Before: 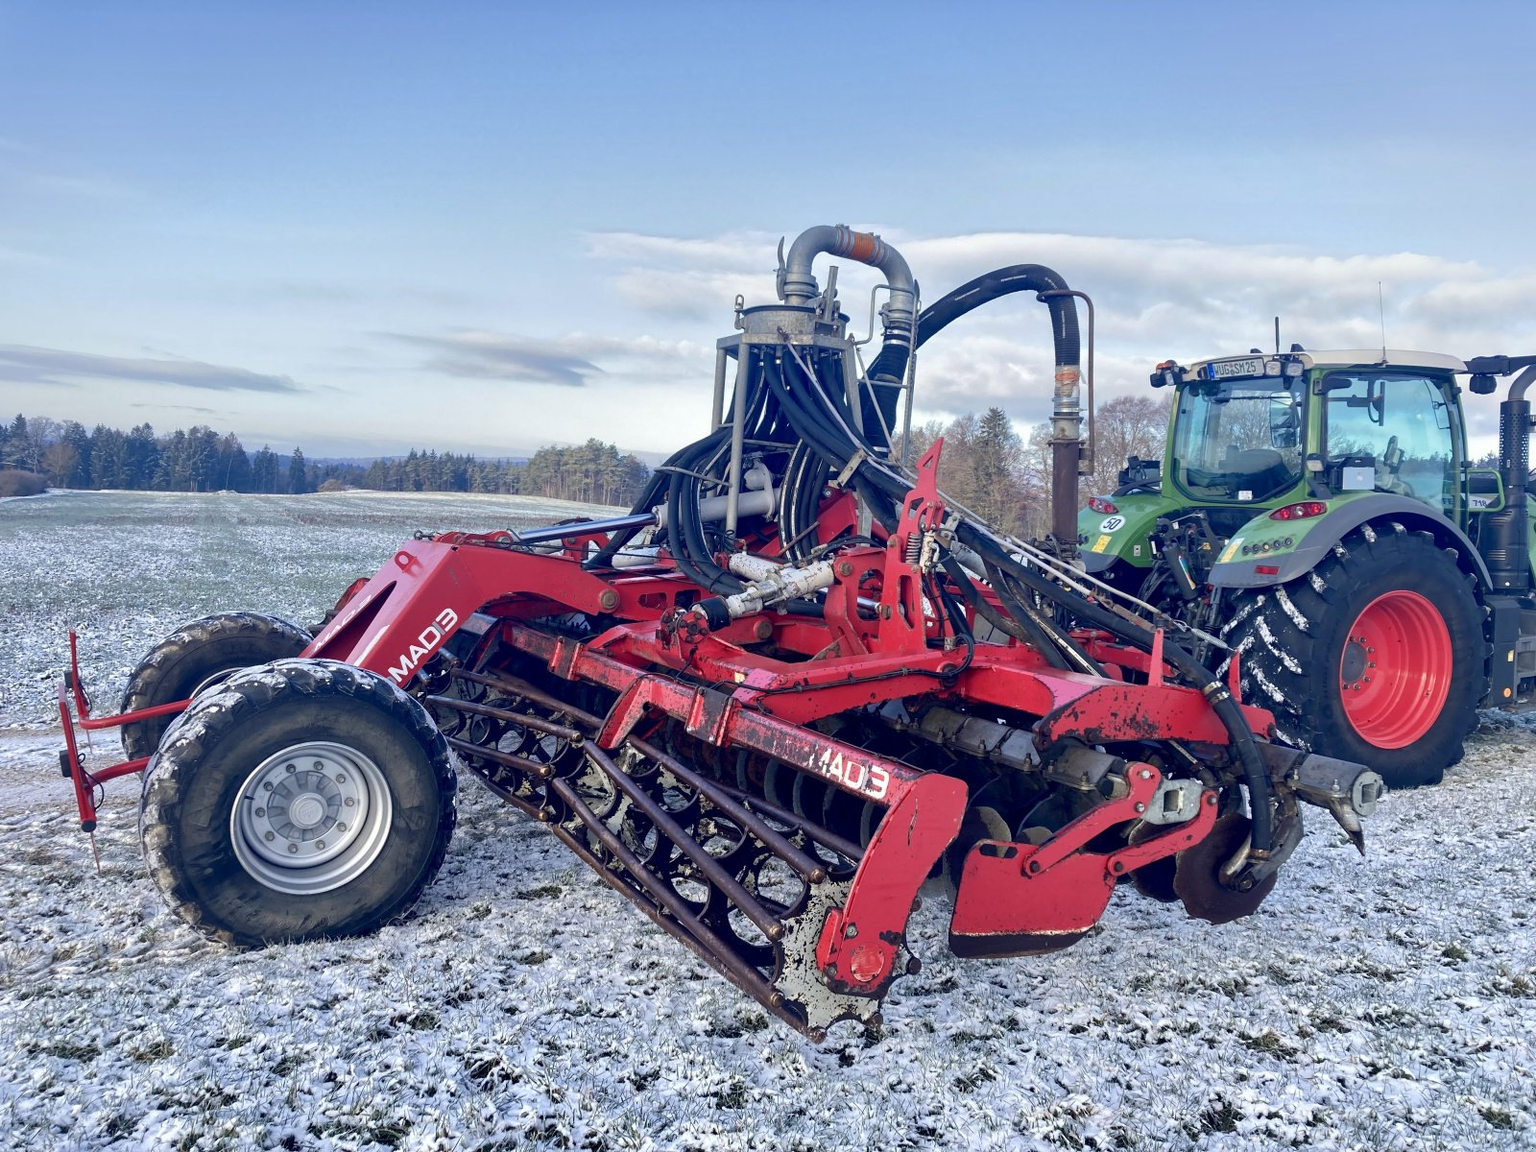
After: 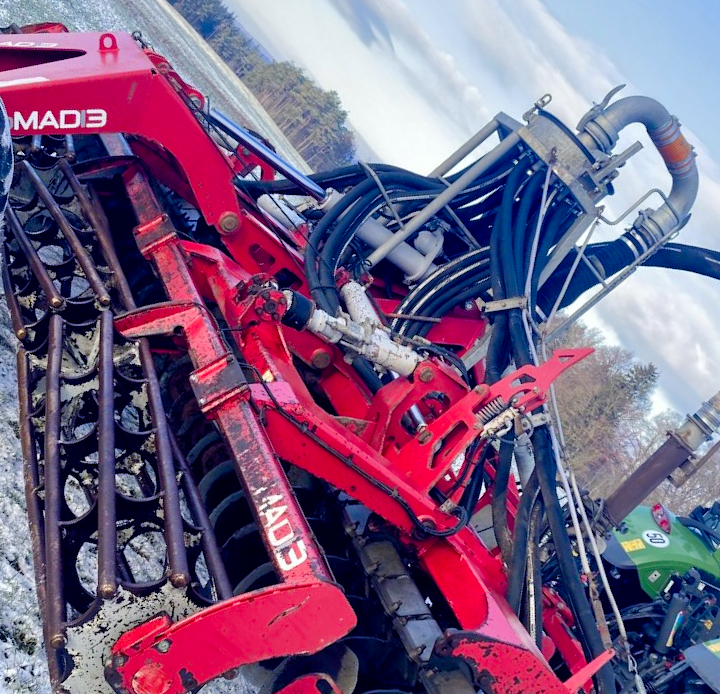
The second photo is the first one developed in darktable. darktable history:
color balance rgb: shadows lift › hue 87.74°, perceptual saturation grading › global saturation 20.802%, perceptual saturation grading › highlights -19.826%, perceptual saturation grading › shadows 29.805%, perceptual brilliance grading › mid-tones 9.078%, perceptual brilliance grading › shadows 14.783%, global vibrance 9.916%
crop and rotate: angle -45.05°, top 16.776%, right 1%, bottom 11.666%
